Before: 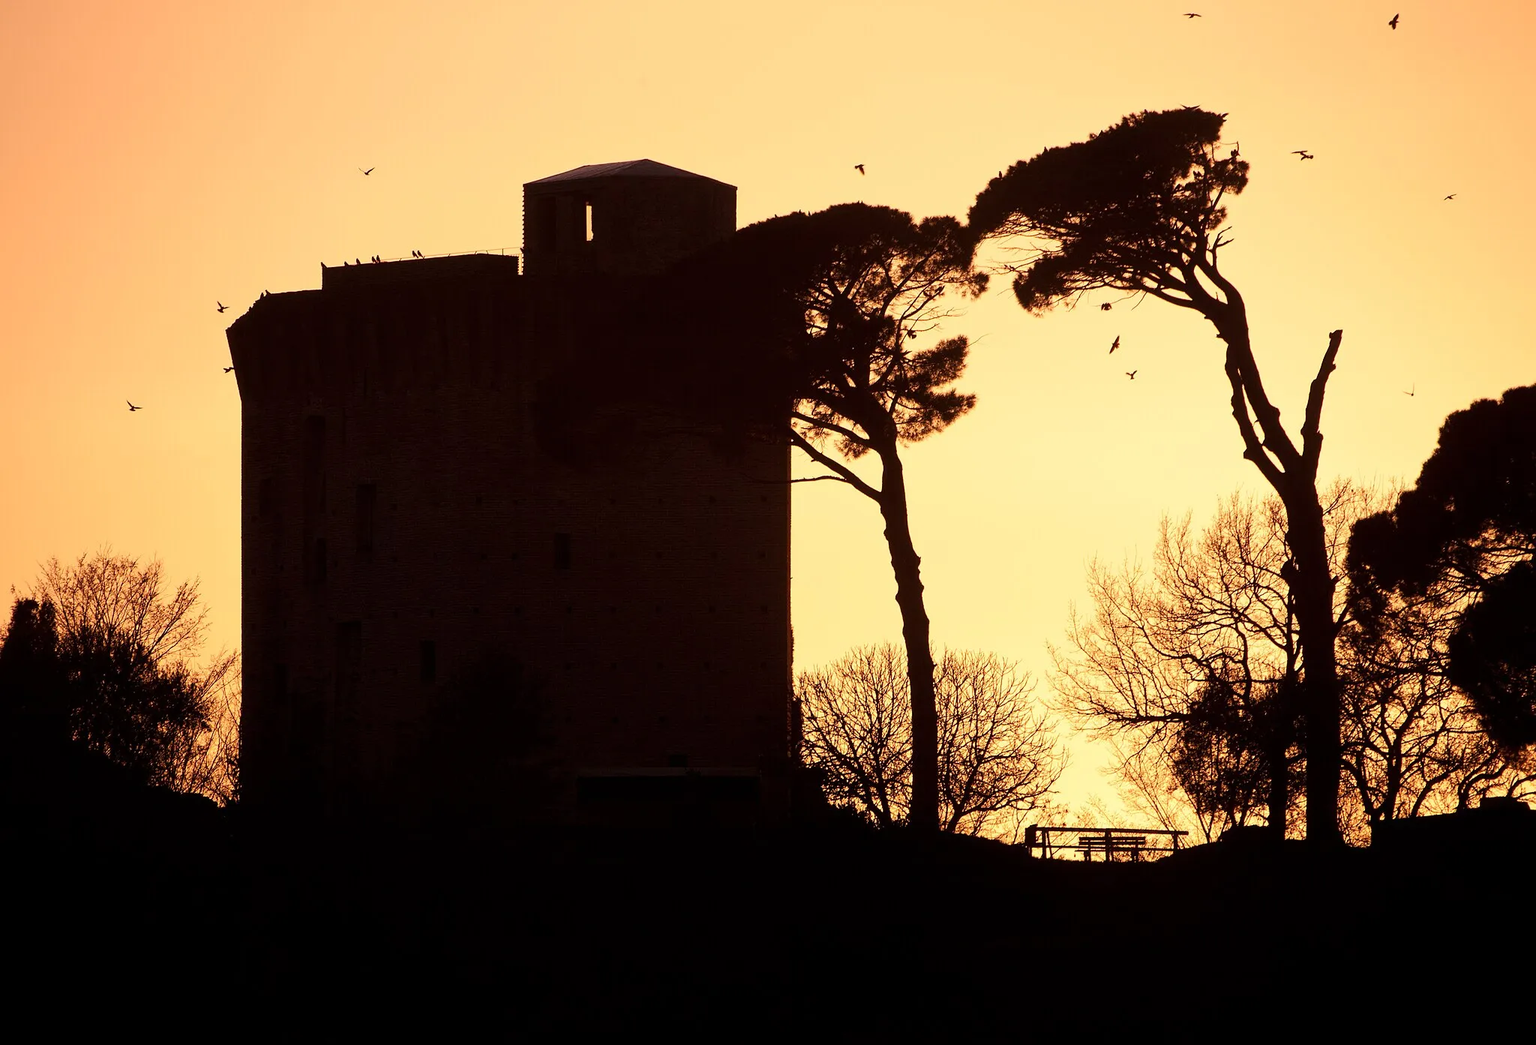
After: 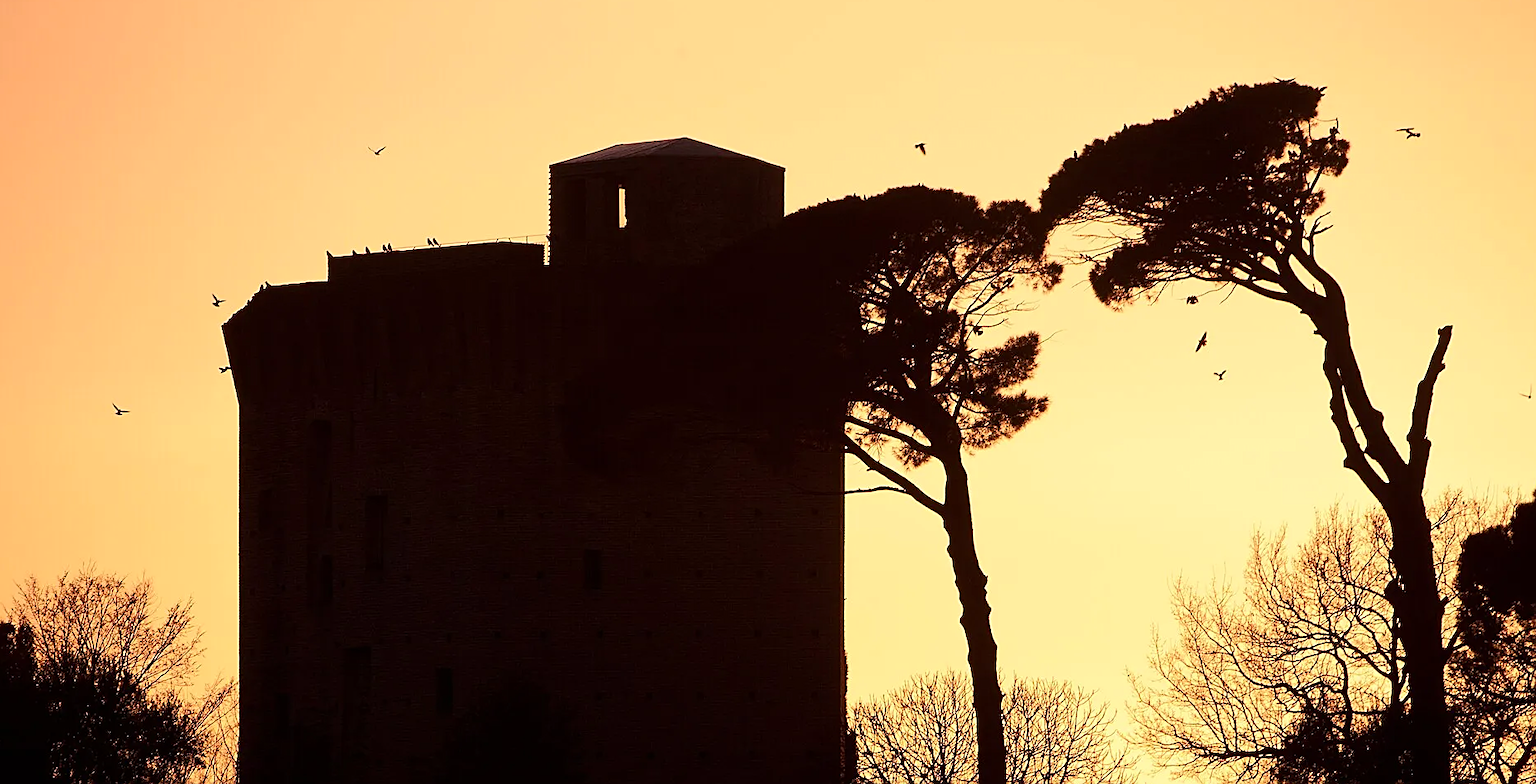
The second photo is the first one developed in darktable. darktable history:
contrast brightness saturation: contrast 0.085, saturation 0.021
crop: left 1.623%, top 3.371%, right 7.613%, bottom 28.442%
sharpen: on, module defaults
